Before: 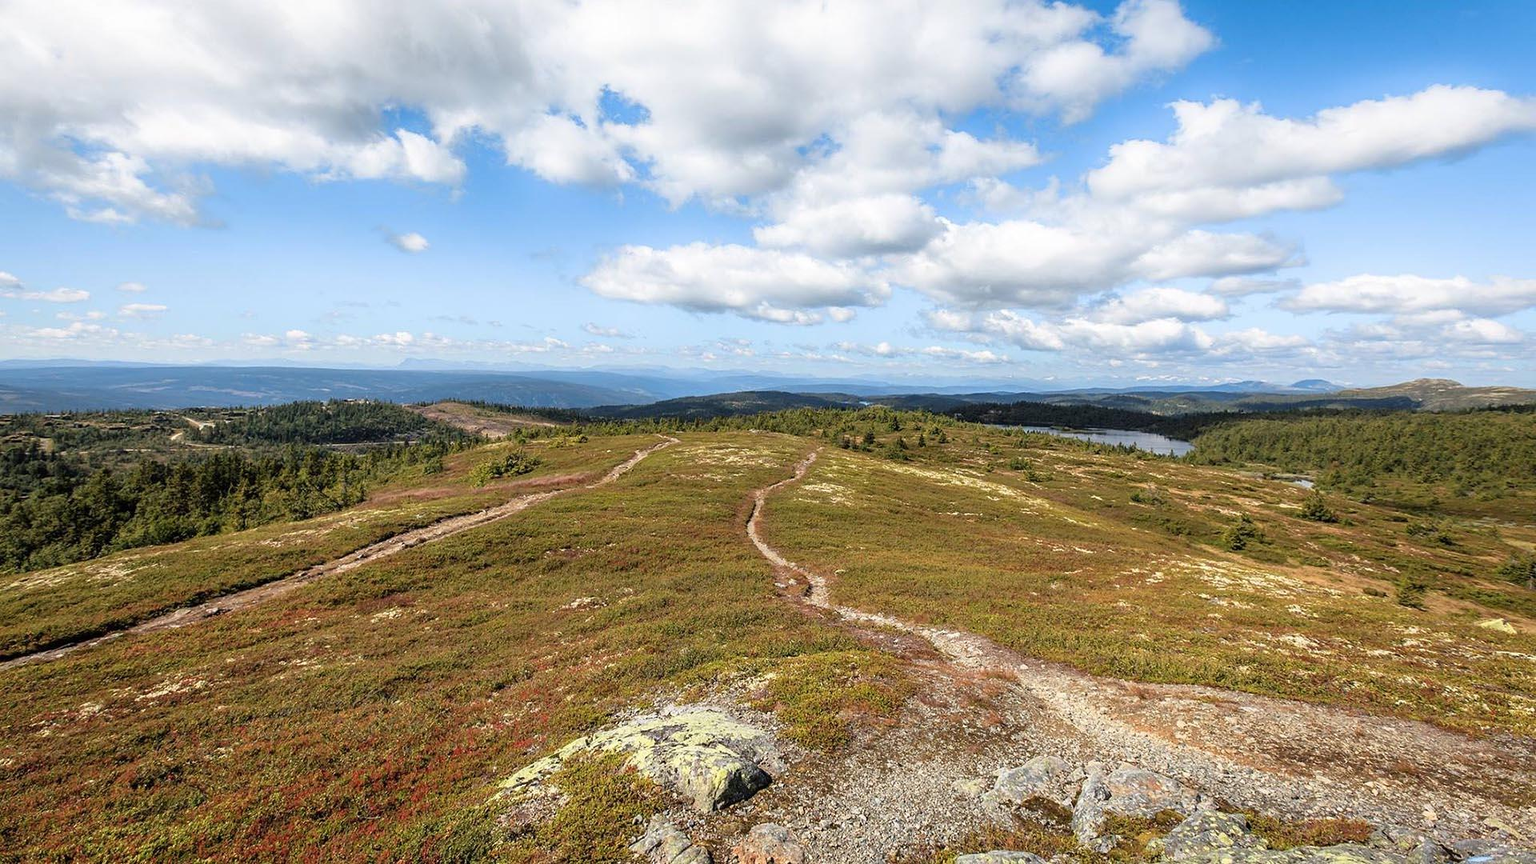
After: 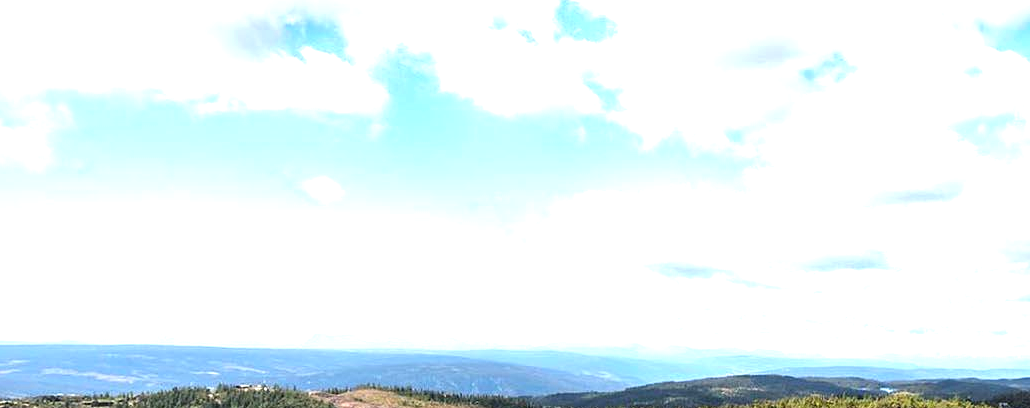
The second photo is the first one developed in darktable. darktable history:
crop: left 10.121%, top 10.631%, right 36.218%, bottom 51.526%
exposure: black level correction 0, exposure 1.2 EV, compensate highlight preservation false
